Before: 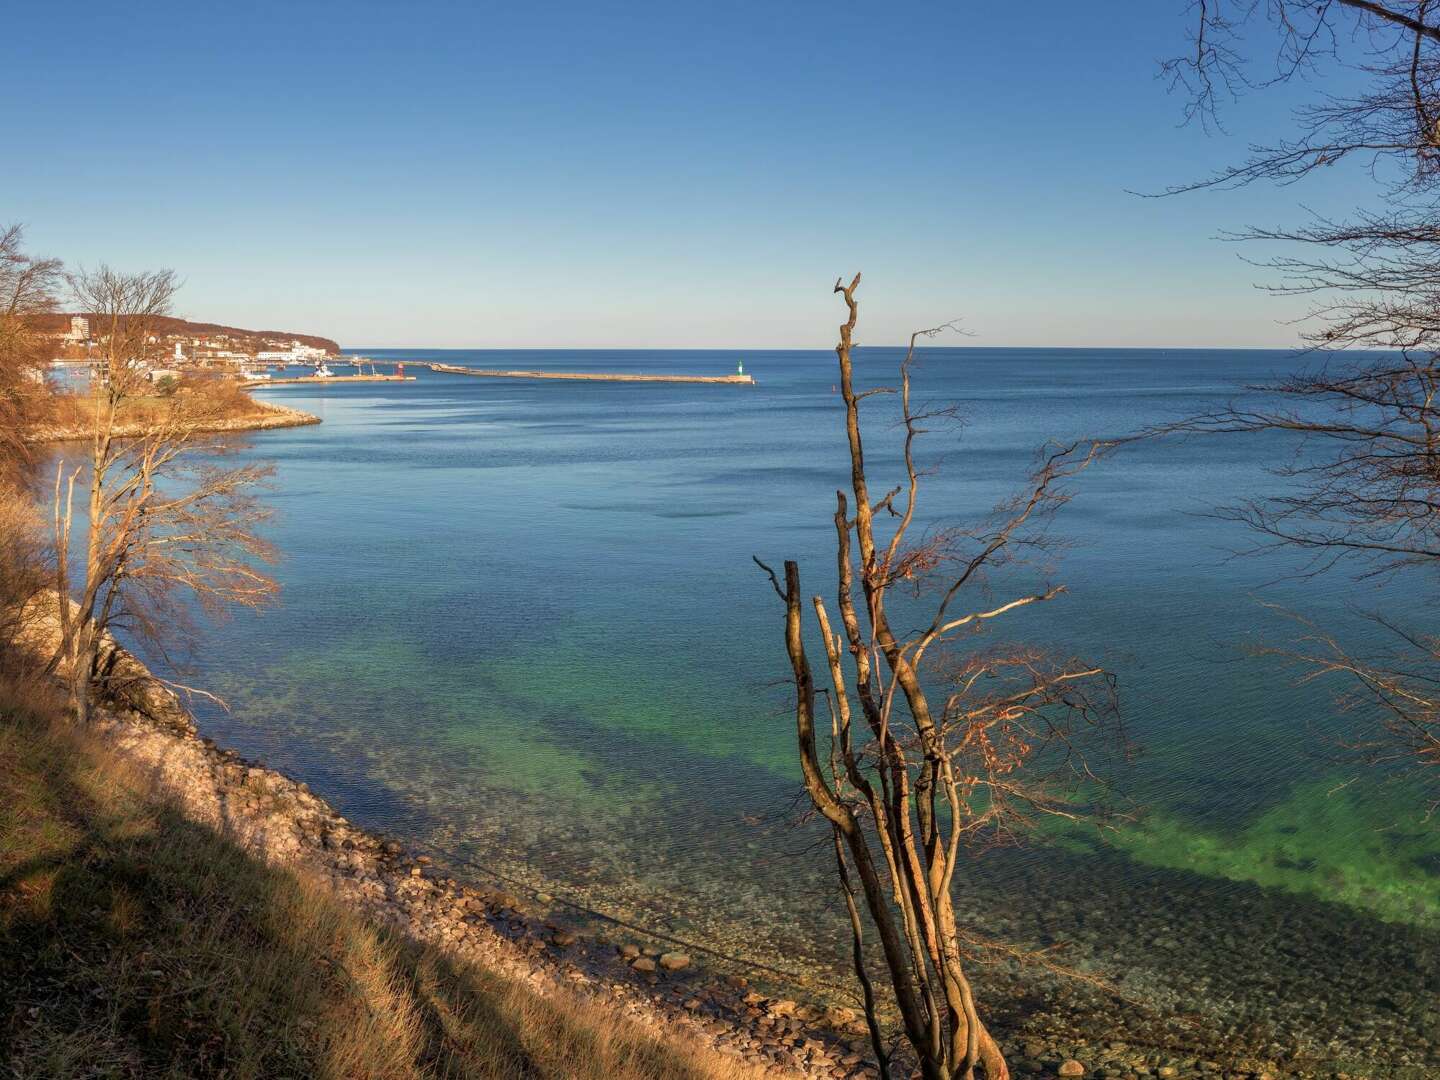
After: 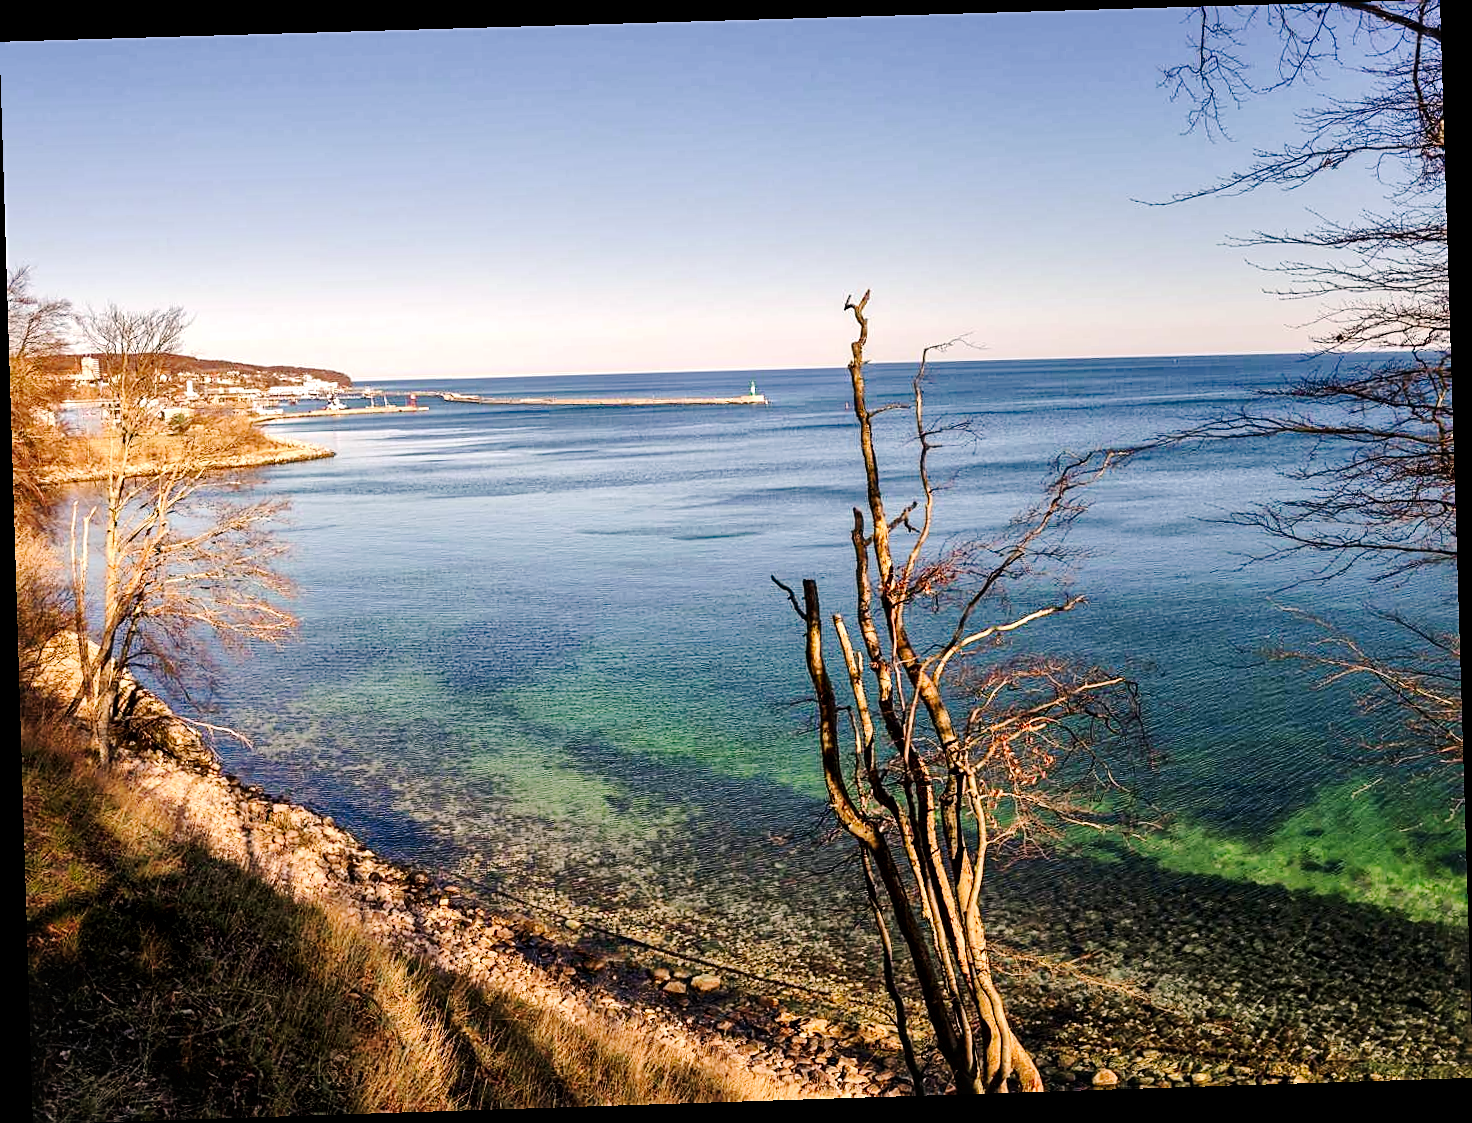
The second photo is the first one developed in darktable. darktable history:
local contrast: mode bilateral grid, contrast 20, coarseness 50, detail 150%, midtone range 0.2
rotate and perspective: rotation -1.77°, lens shift (horizontal) 0.004, automatic cropping off
white balance: red 1.009, blue 1.027
sharpen: on, module defaults
color correction: highlights a* 5.81, highlights b* 4.84
tone equalizer: -8 EV -0.417 EV, -7 EV -0.389 EV, -6 EV -0.333 EV, -5 EV -0.222 EV, -3 EV 0.222 EV, -2 EV 0.333 EV, -1 EV 0.389 EV, +0 EV 0.417 EV, edges refinement/feathering 500, mask exposure compensation -1.57 EV, preserve details no
color calibration: illuminant same as pipeline (D50), adaptation none (bypass), gamut compression 1.72
tone curve: curves: ch0 [(0, 0) (0.003, 0.019) (0.011, 0.021) (0.025, 0.023) (0.044, 0.026) (0.069, 0.037) (0.1, 0.059) (0.136, 0.088) (0.177, 0.138) (0.224, 0.199) (0.277, 0.279) (0.335, 0.376) (0.399, 0.481) (0.468, 0.581) (0.543, 0.658) (0.623, 0.735) (0.709, 0.8) (0.801, 0.861) (0.898, 0.928) (1, 1)], preserve colors none
